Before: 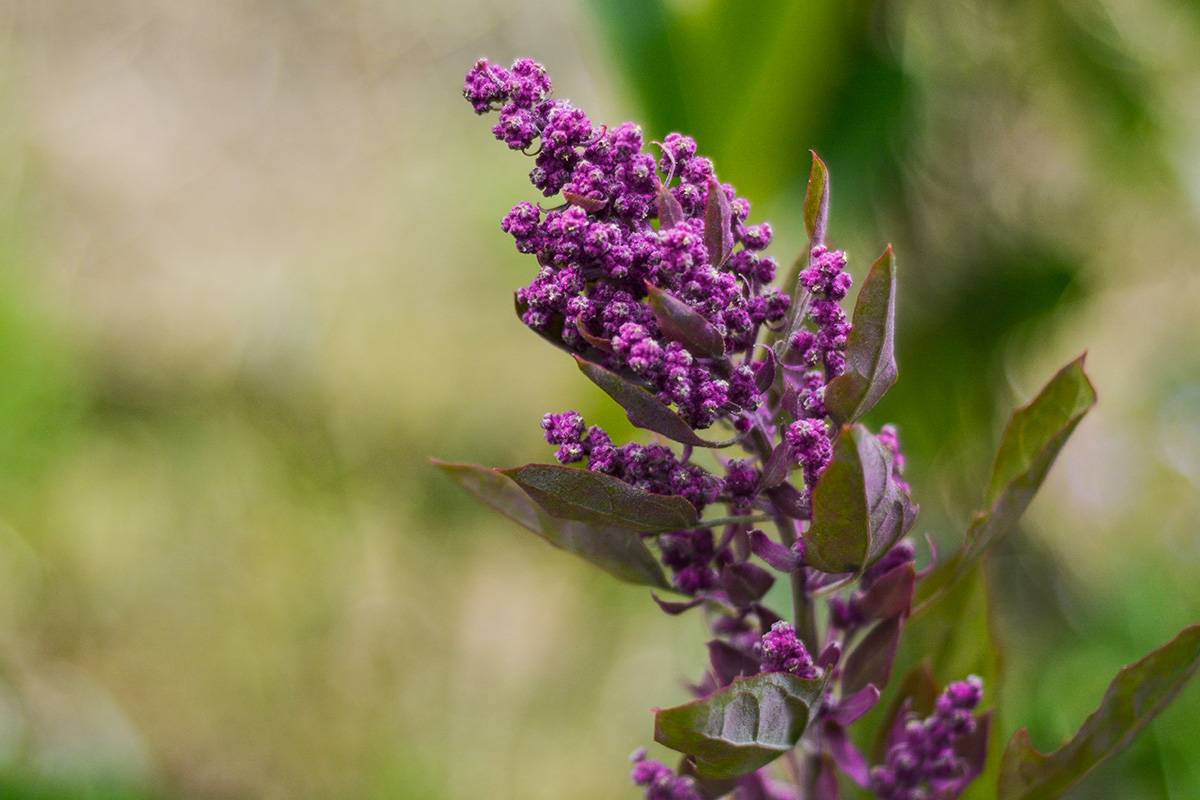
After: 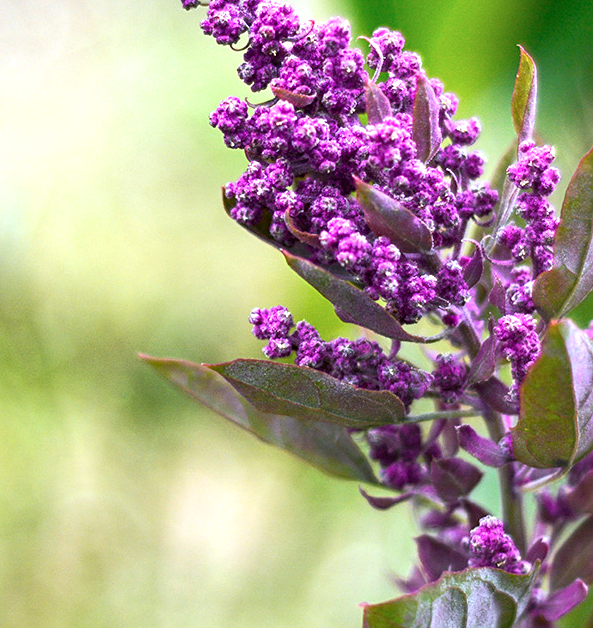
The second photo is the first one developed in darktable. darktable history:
sharpen: amount 0.2
color calibration: x 0.372, y 0.386, temperature 4283.97 K
crop and rotate: angle 0.02°, left 24.353%, top 13.219%, right 26.156%, bottom 8.224%
shadows and highlights: shadows 37.27, highlights -28.18, soften with gaussian
exposure: black level correction 0.001, exposure 1.05 EV, compensate exposure bias true, compensate highlight preservation false
